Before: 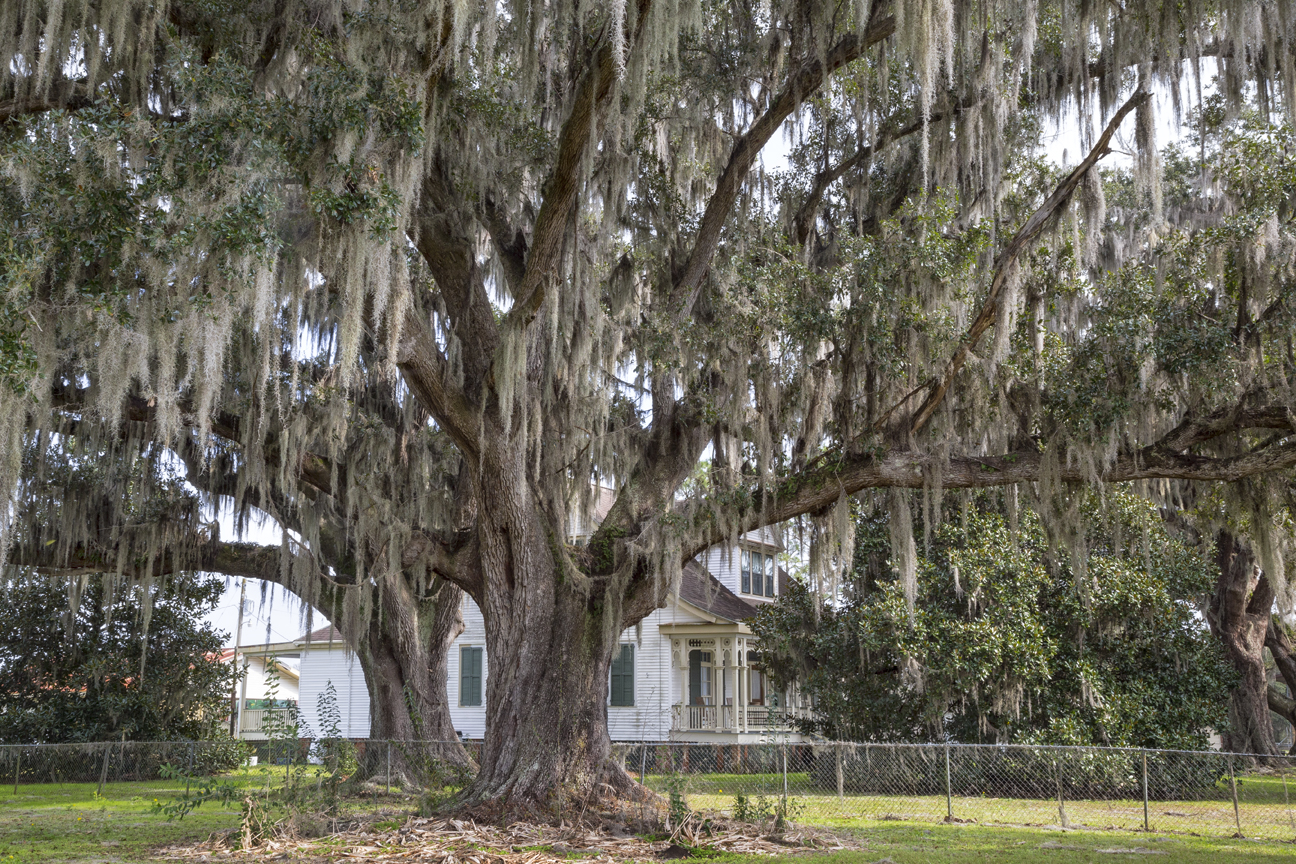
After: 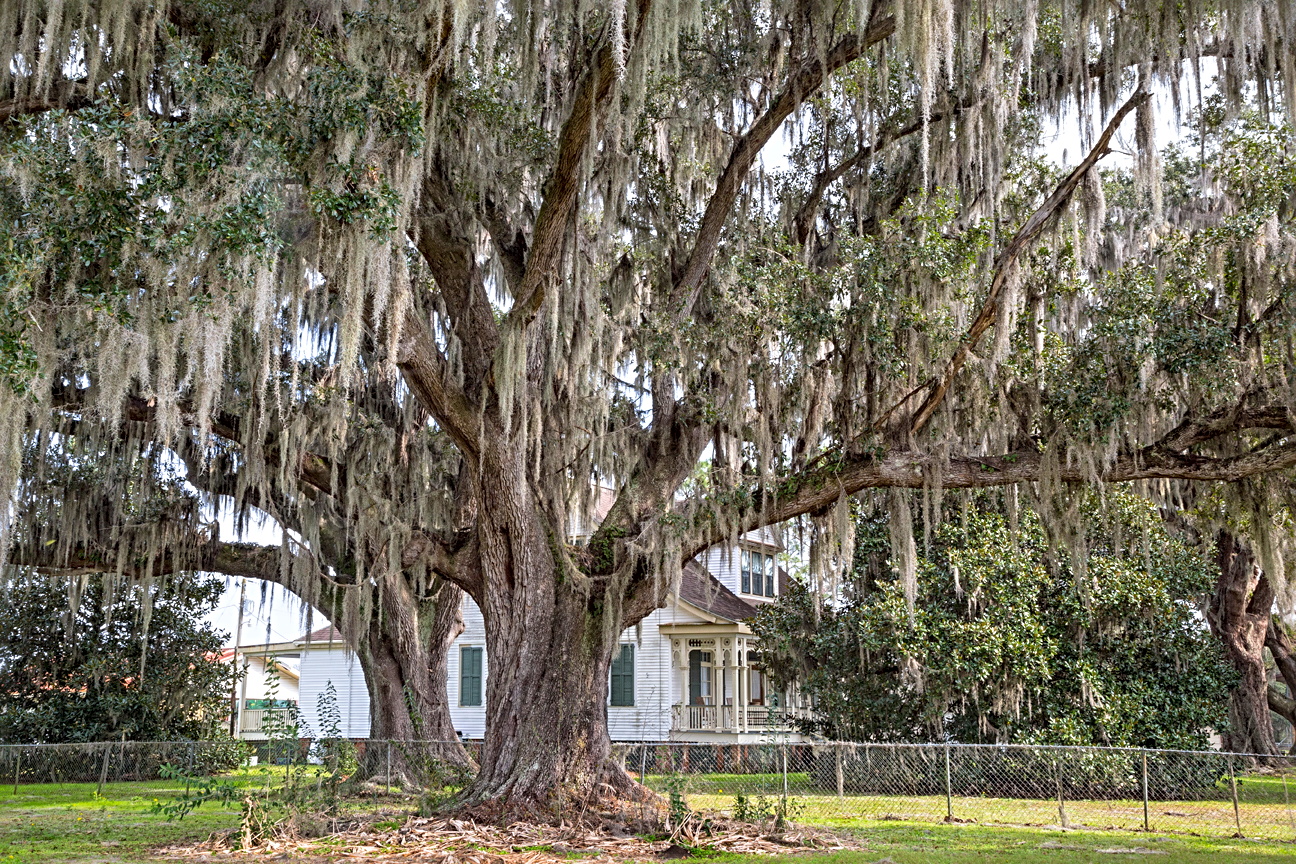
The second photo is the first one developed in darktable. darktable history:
local contrast: highlights 100%, shadows 100%, detail 120%, midtone range 0.2
contrast brightness saturation: contrast 0.07, brightness 0.08, saturation 0.18
sharpen: radius 4
